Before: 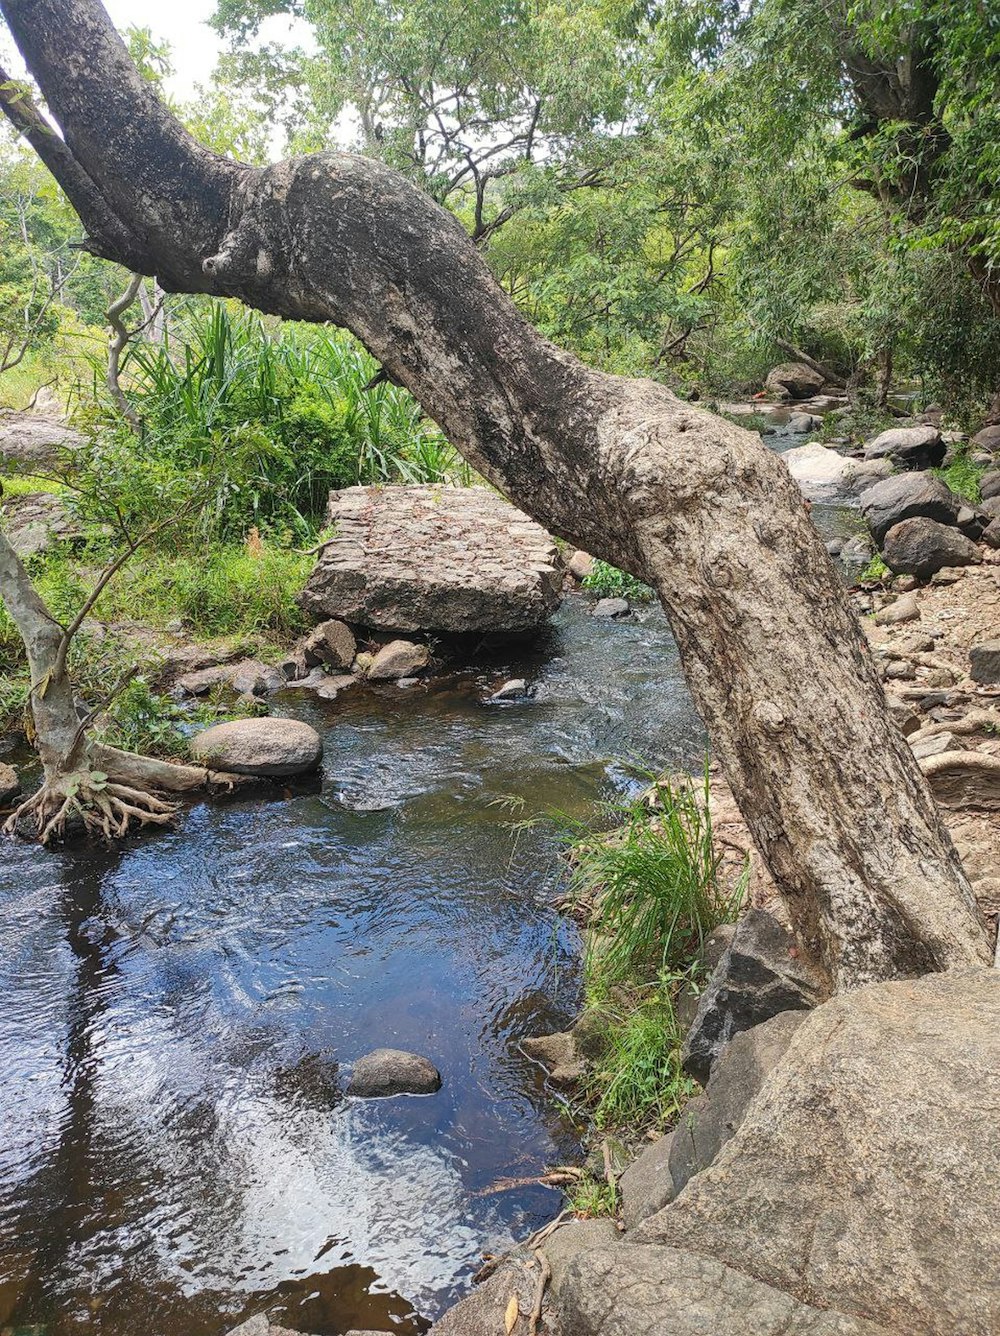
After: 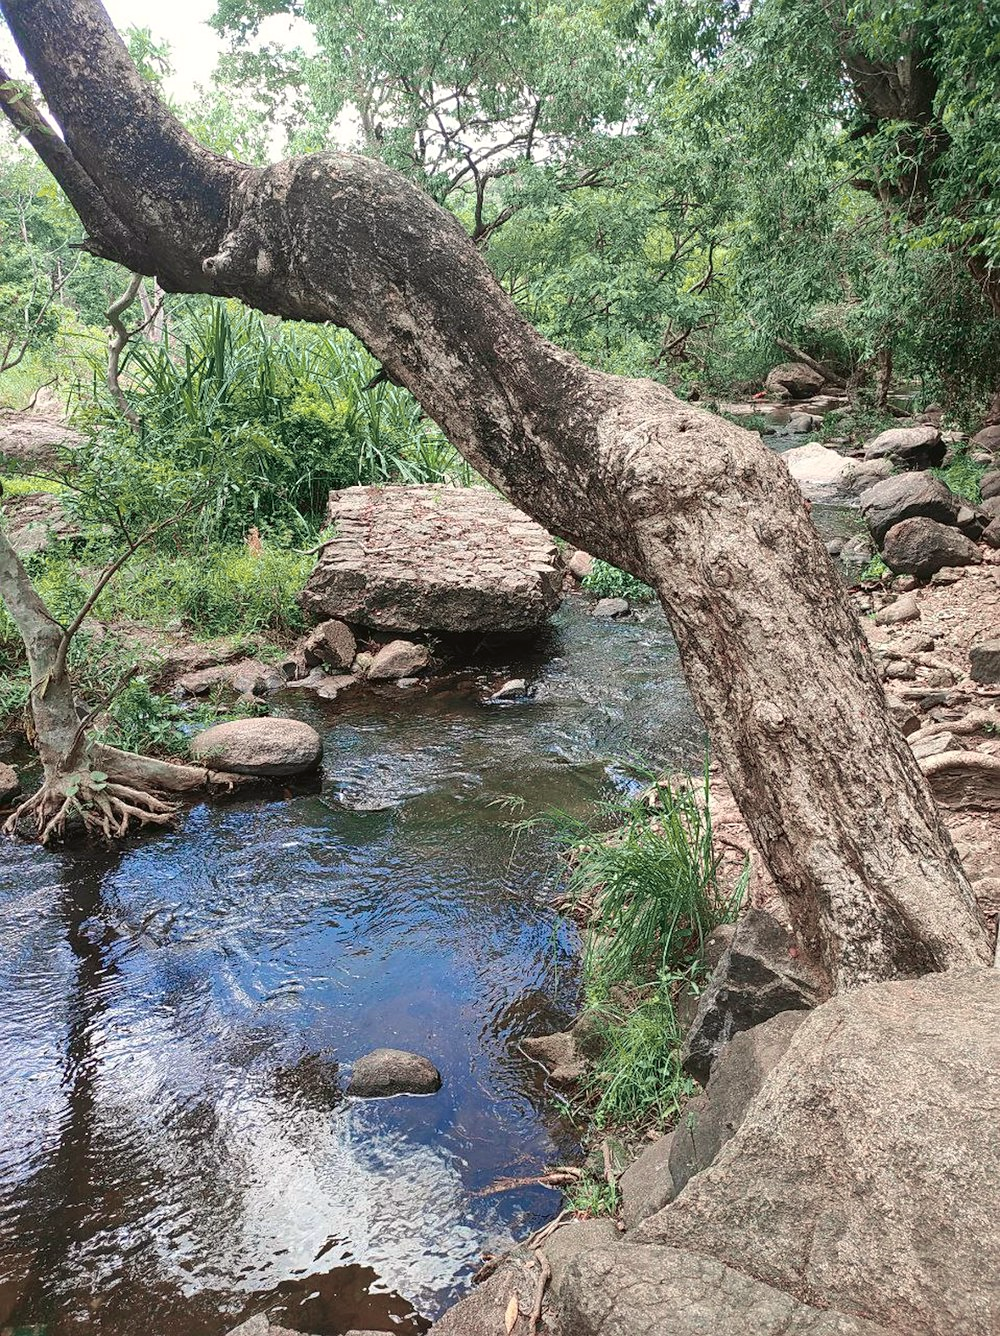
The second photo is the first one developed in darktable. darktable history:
sharpen: amount 0.2
tone curve: curves: ch0 [(0, 0.021) (0.059, 0.053) (0.197, 0.191) (0.32, 0.311) (0.495, 0.505) (0.725, 0.731) (0.89, 0.919) (1, 1)]; ch1 [(0, 0) (0.094, 0.081) (0.285, 0.299) (0.401, 0.424) (0.453, 0.439) (0.495, 0.496) (0.54, 0.55) (0.615, 0.637) (0.657, 0.683) (1, 1)]; ch2 [(0, 0) (0.257, 0.217) (0.43, 0.421) (0.498, 0.507) (0.547, 0.539) (0.595, 0.56) (0.644, 0.599) (1, 1)], color space Lab, independent channels, preserve colors none
